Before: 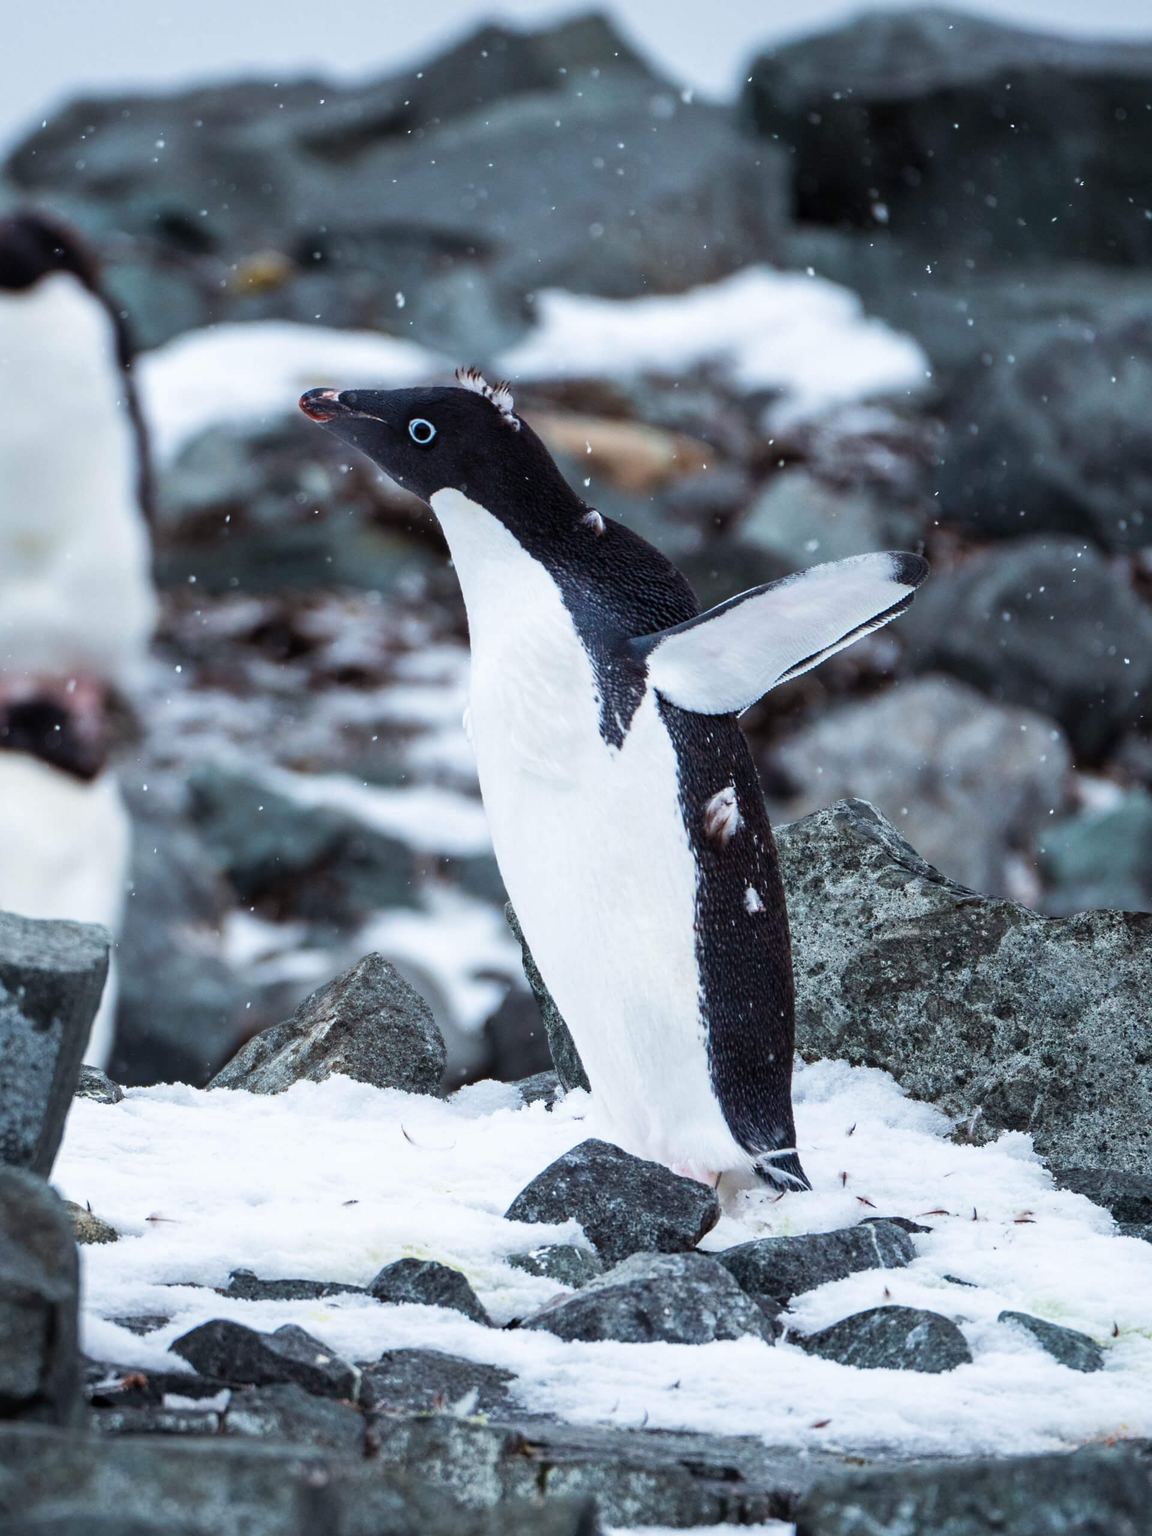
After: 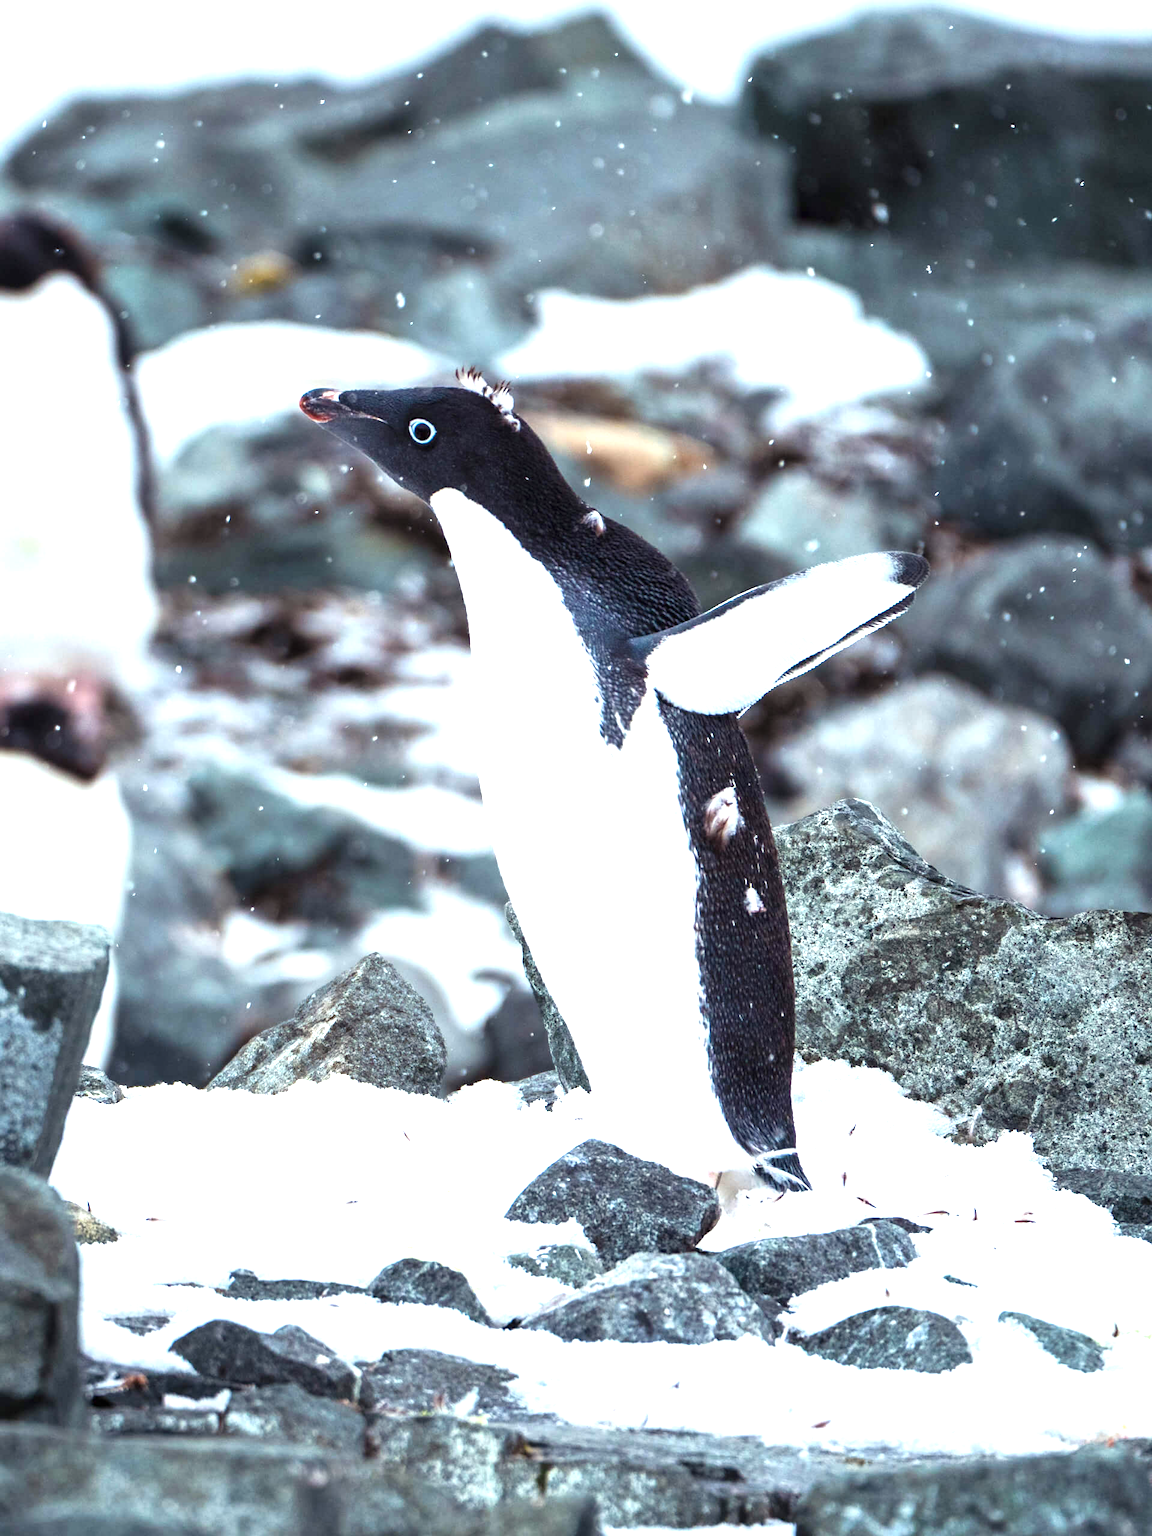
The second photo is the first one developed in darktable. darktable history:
color balance rgb: highlights gain › luminance 7.157%, highlights gain › chroma 1.985%, highlights gain › hue 89.04°, perceptual saturation grading › global saturation 2.921%
exposure: black level correction 0, exposure 1.101 EV, compensate highlight preservation false
